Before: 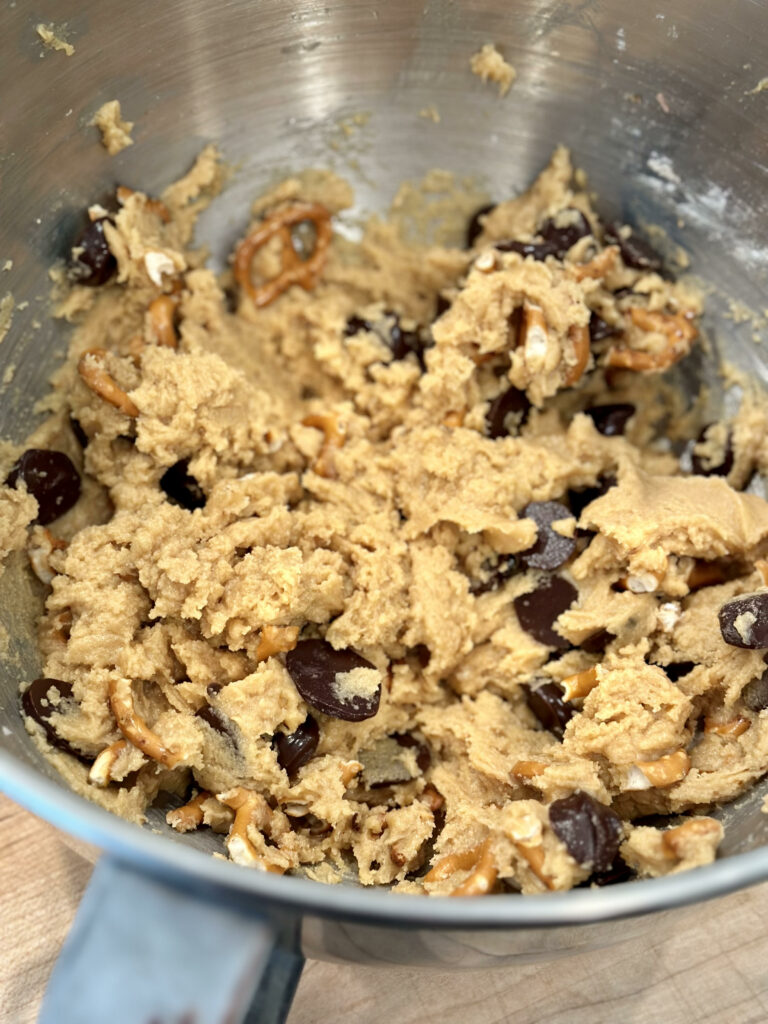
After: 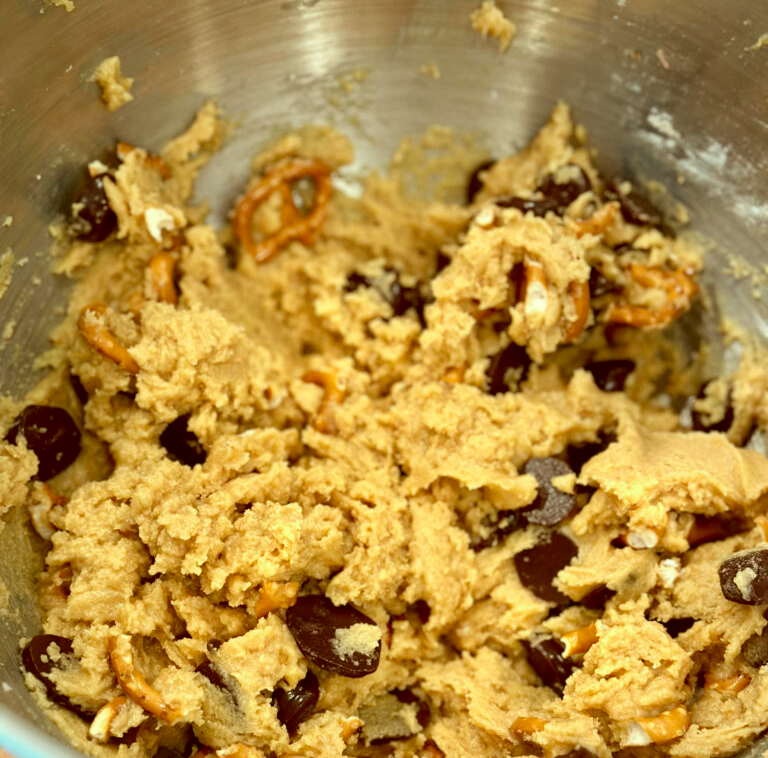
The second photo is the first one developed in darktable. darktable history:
color correction: highlights a* -6.09, highlights b* 9.58, shadows a* 10.03, shadows b* 23.94
crop: top 4.347%, bottom 21.595%
